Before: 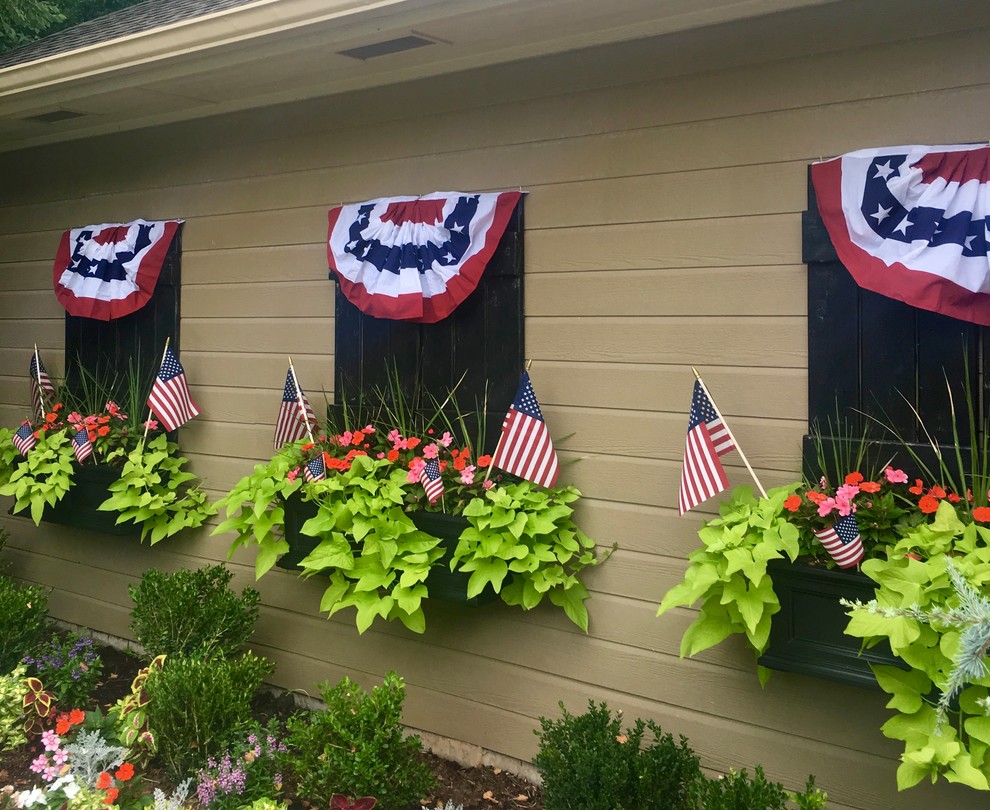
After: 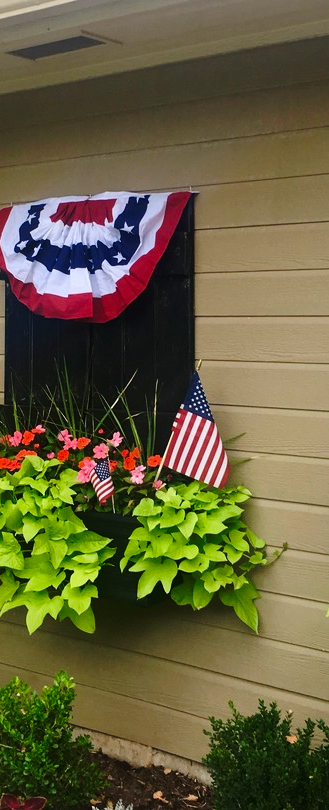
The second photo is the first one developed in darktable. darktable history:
base curve: curves: ch0 [(0, 0) (0.073, 0.04) (0.157, 0.139) (0.492, 0.492) (0.758, 0.758) (1, 1)], preserve colors none
crop: left 33.36%, right 33.36%
